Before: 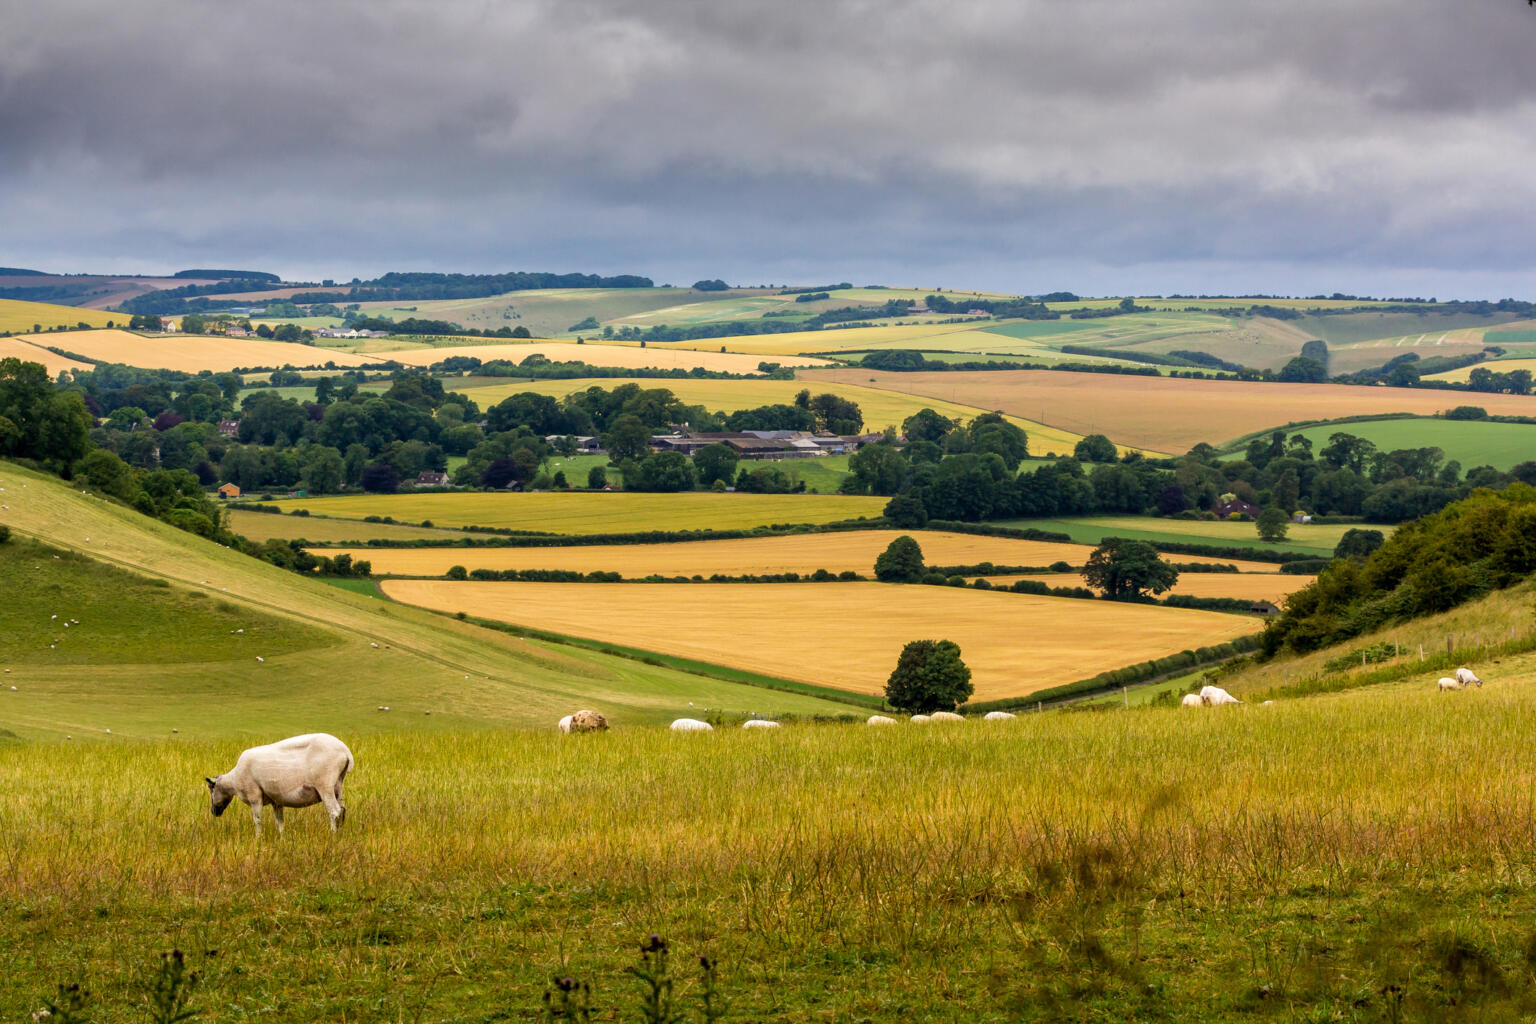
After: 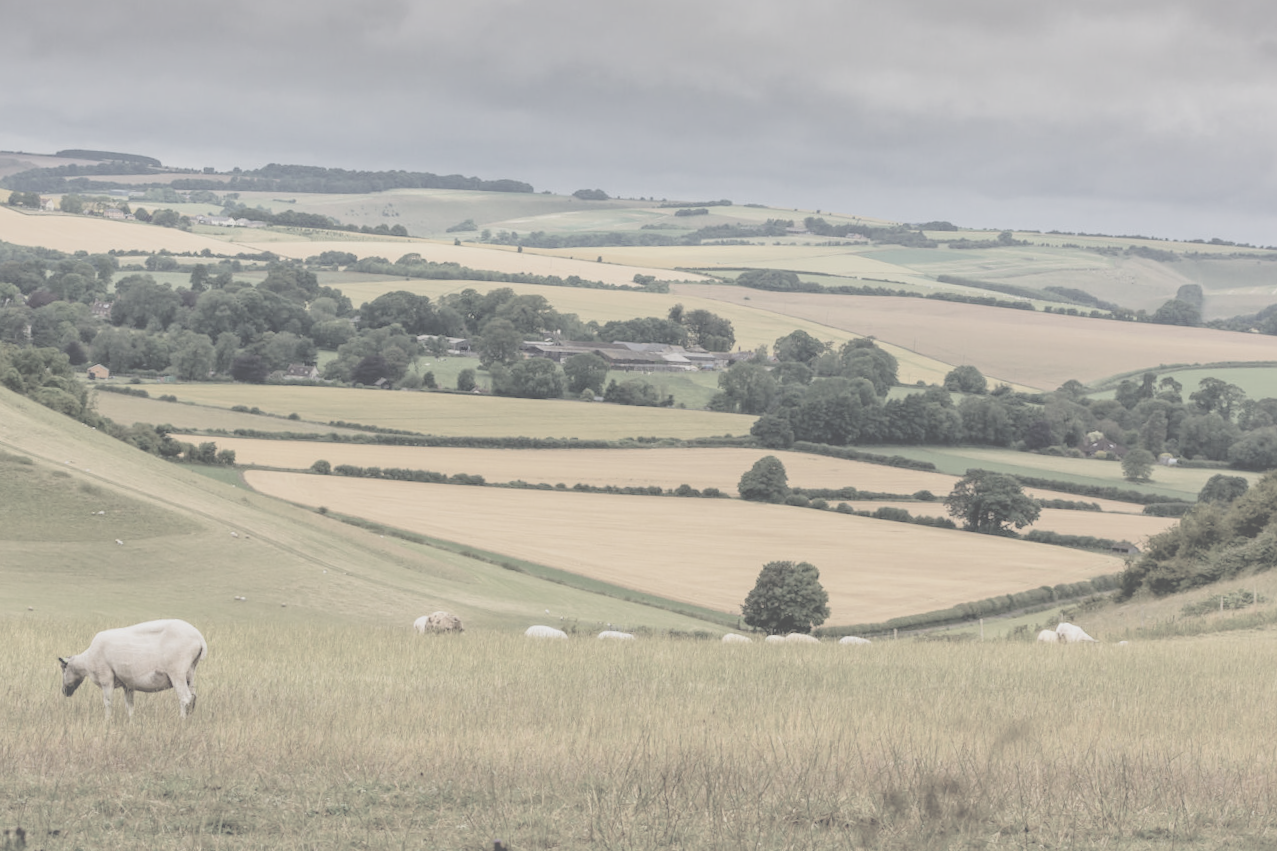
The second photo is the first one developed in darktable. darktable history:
crop and rotate: angle -3.27°, left 5.211%, top 5.211%, right 4.607%, bottom 4.607%
shadows and highlights: radius 264.75, soften with gaussian
contrast brightness saturation: contrast -0.32, brightness 0.75, saturation -0.78
